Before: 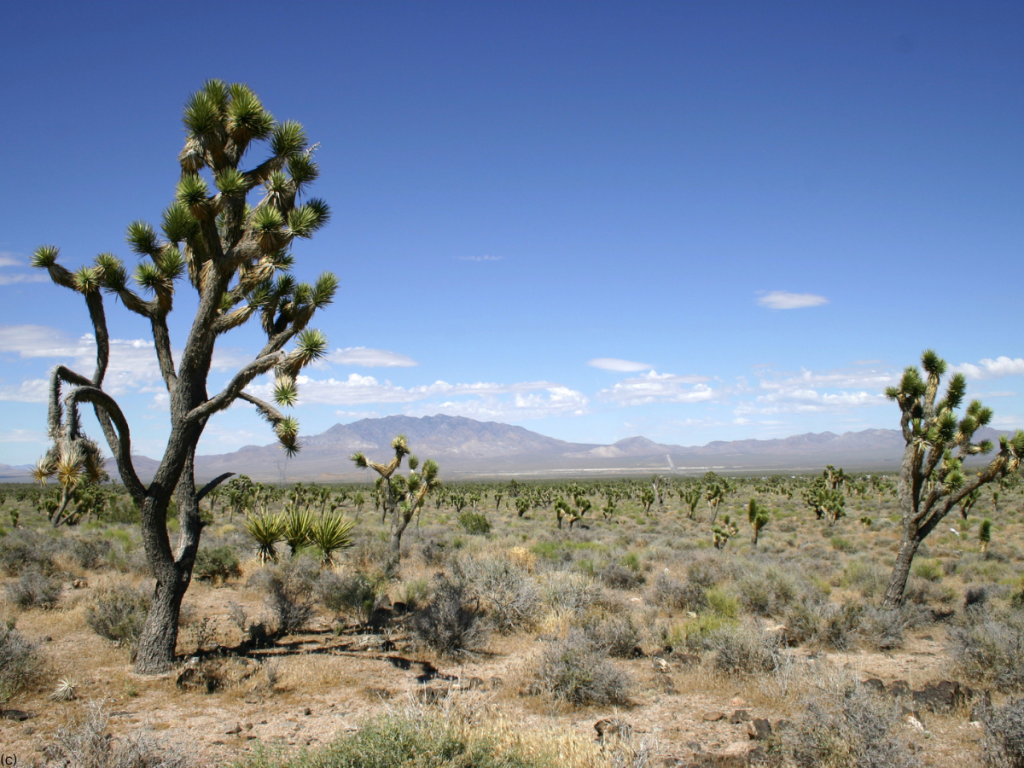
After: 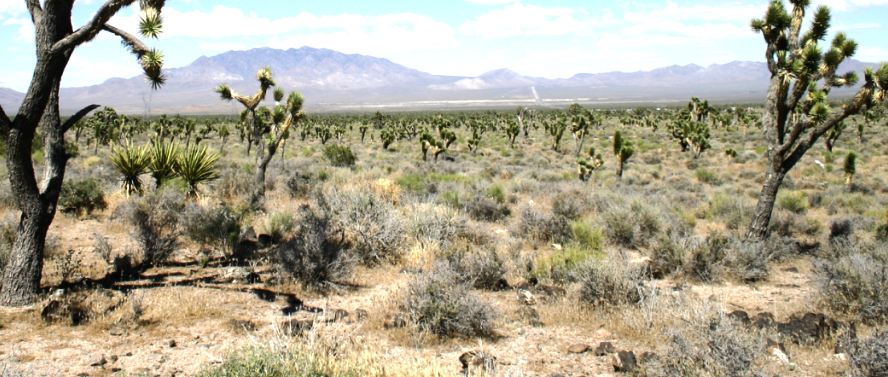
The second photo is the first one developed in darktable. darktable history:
tone equalizer: -8 EV -0.761 EV, -7 EV -0.698 EV, -6 EV -0.603 EV, -5 EV -0.368 EV, -3 EV 0.389 EV, -2 EV 0.6 EV, -1 EV 0.697 EV, +0 EV 0.734 EV, edges refinement/feathering 500, mask exposure compensation -1.57 EV, preserve details no
crop and rotate: left 13.253%, top 47.918%, bottom 2.868%
